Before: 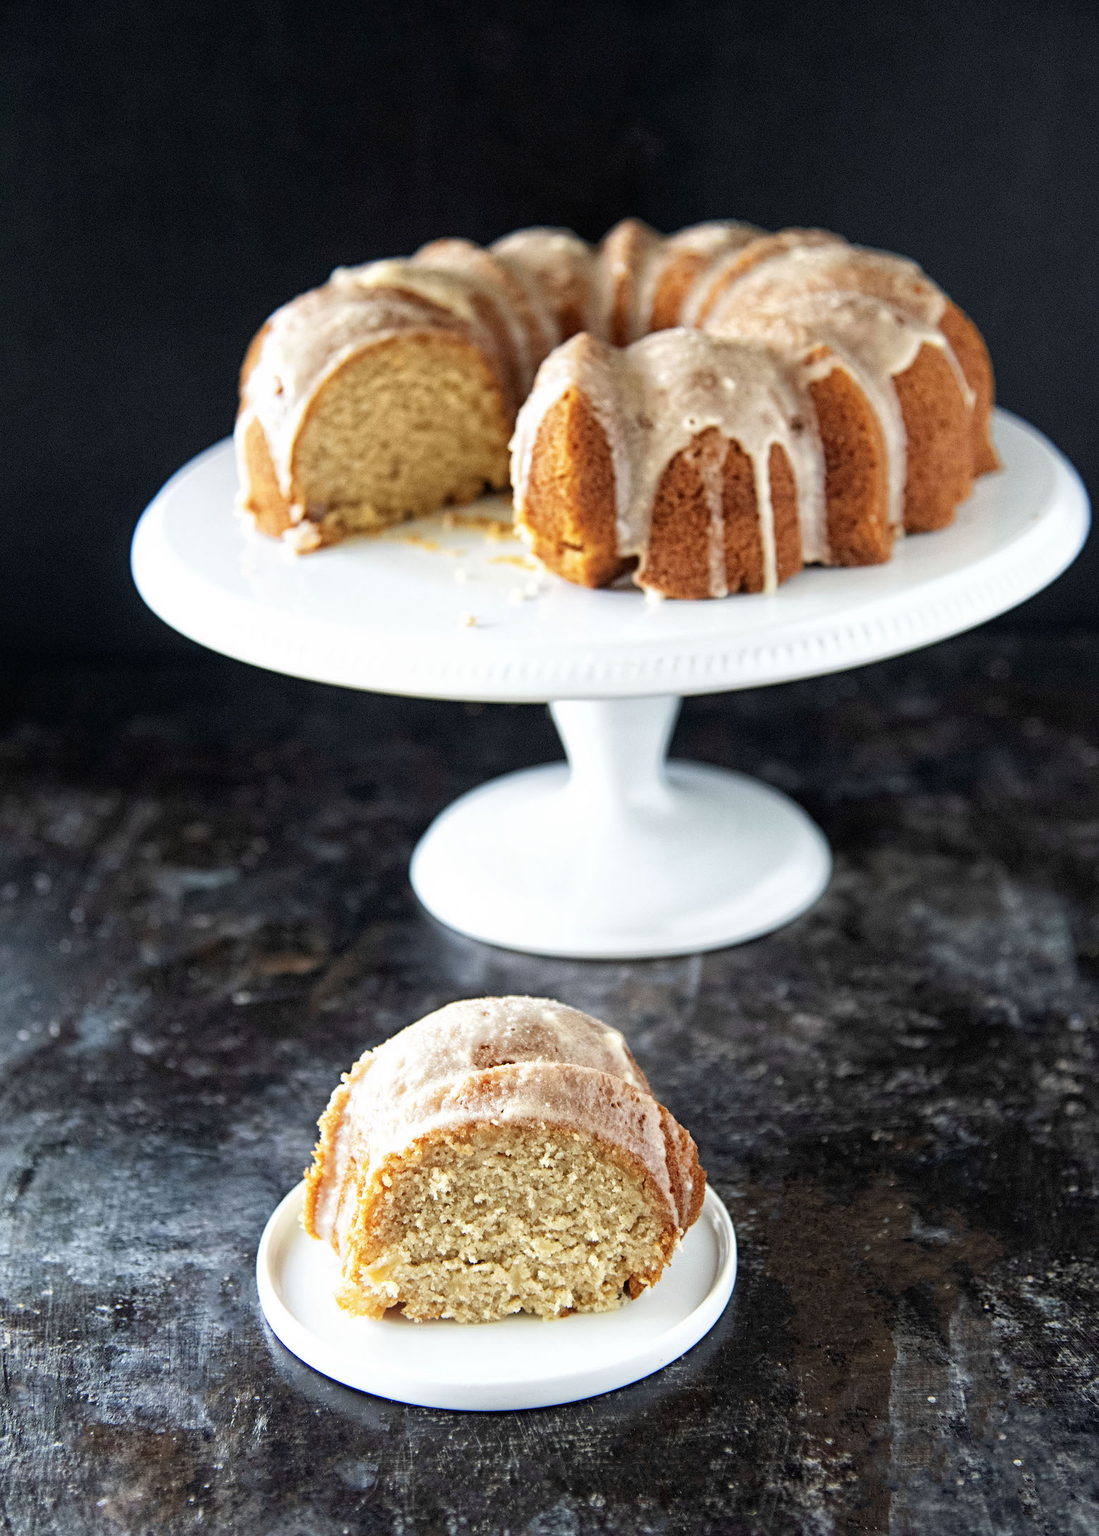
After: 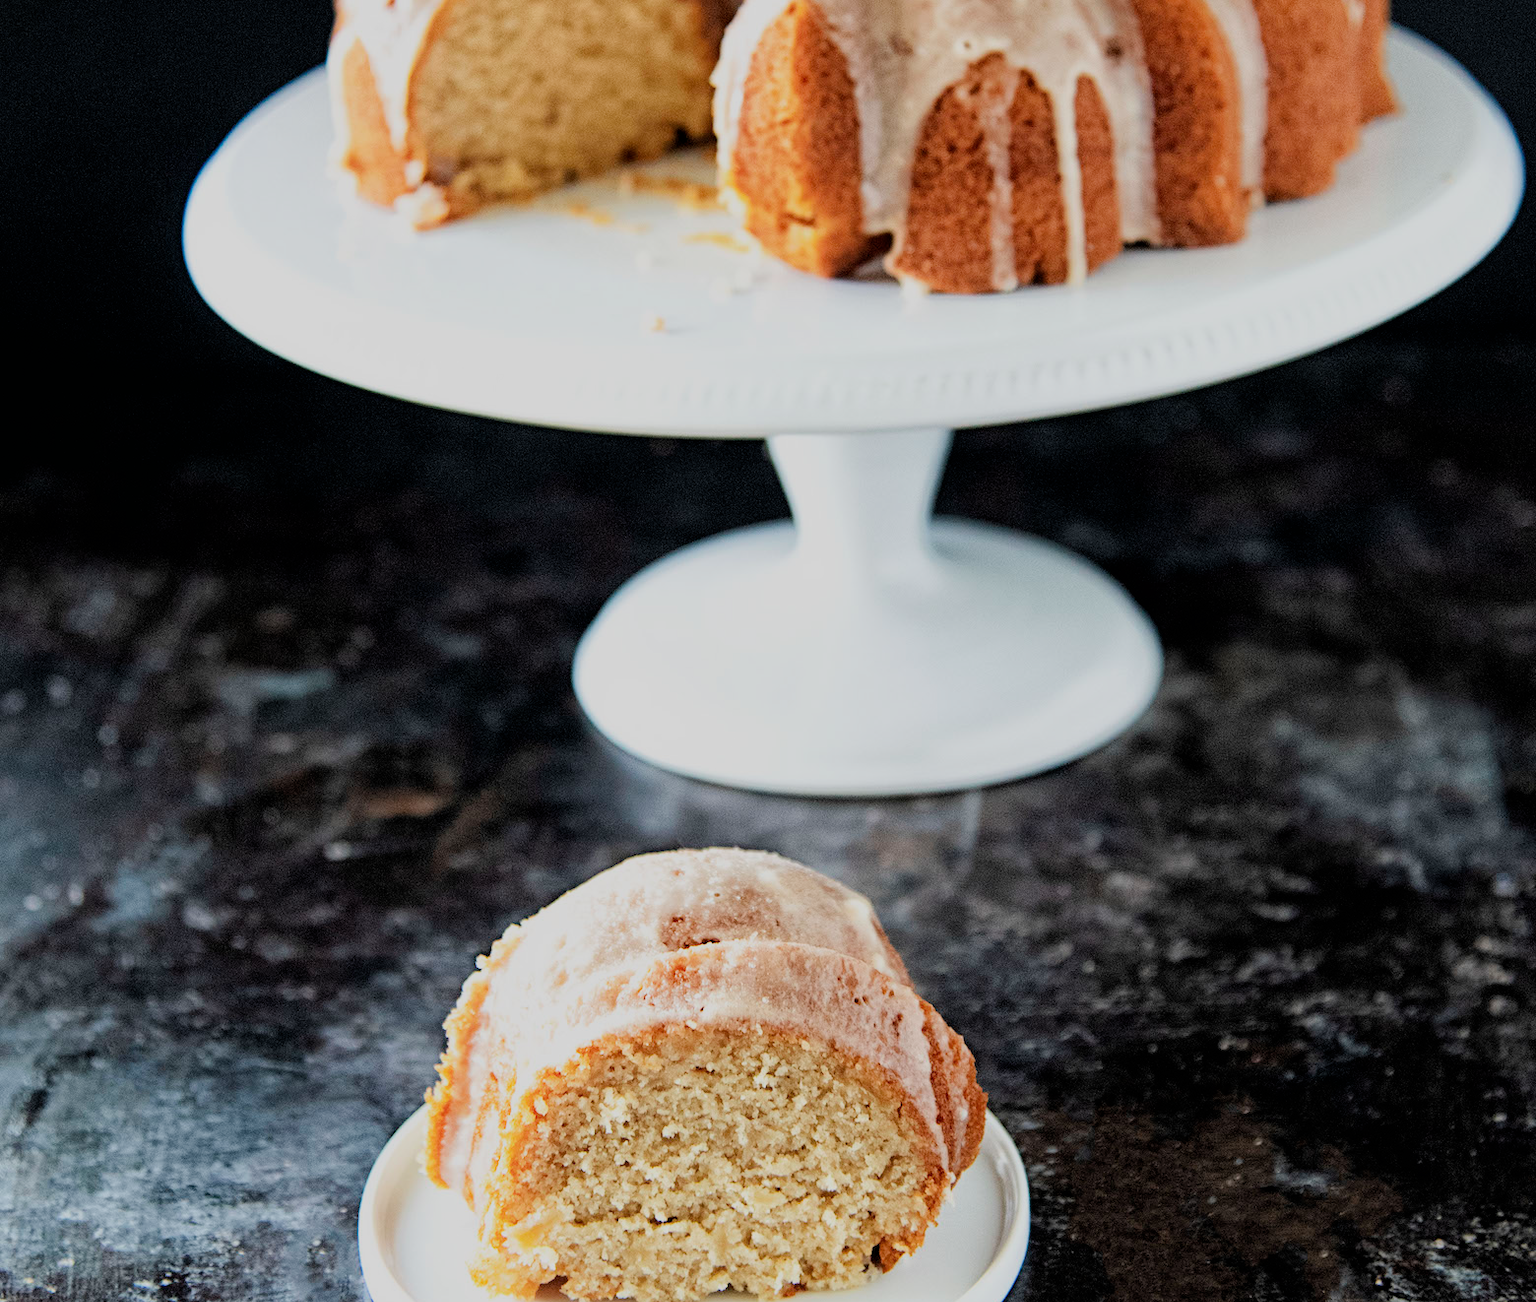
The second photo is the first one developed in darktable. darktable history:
exposure: exposure 0.014 EV, compensate highlight preservation false
crop and rotate: top 25.357%, bottom 13.942%
filmic rgb: black relative exposure -7.65 EV, white relative exposure 4.56 EV, hardness 3.61
